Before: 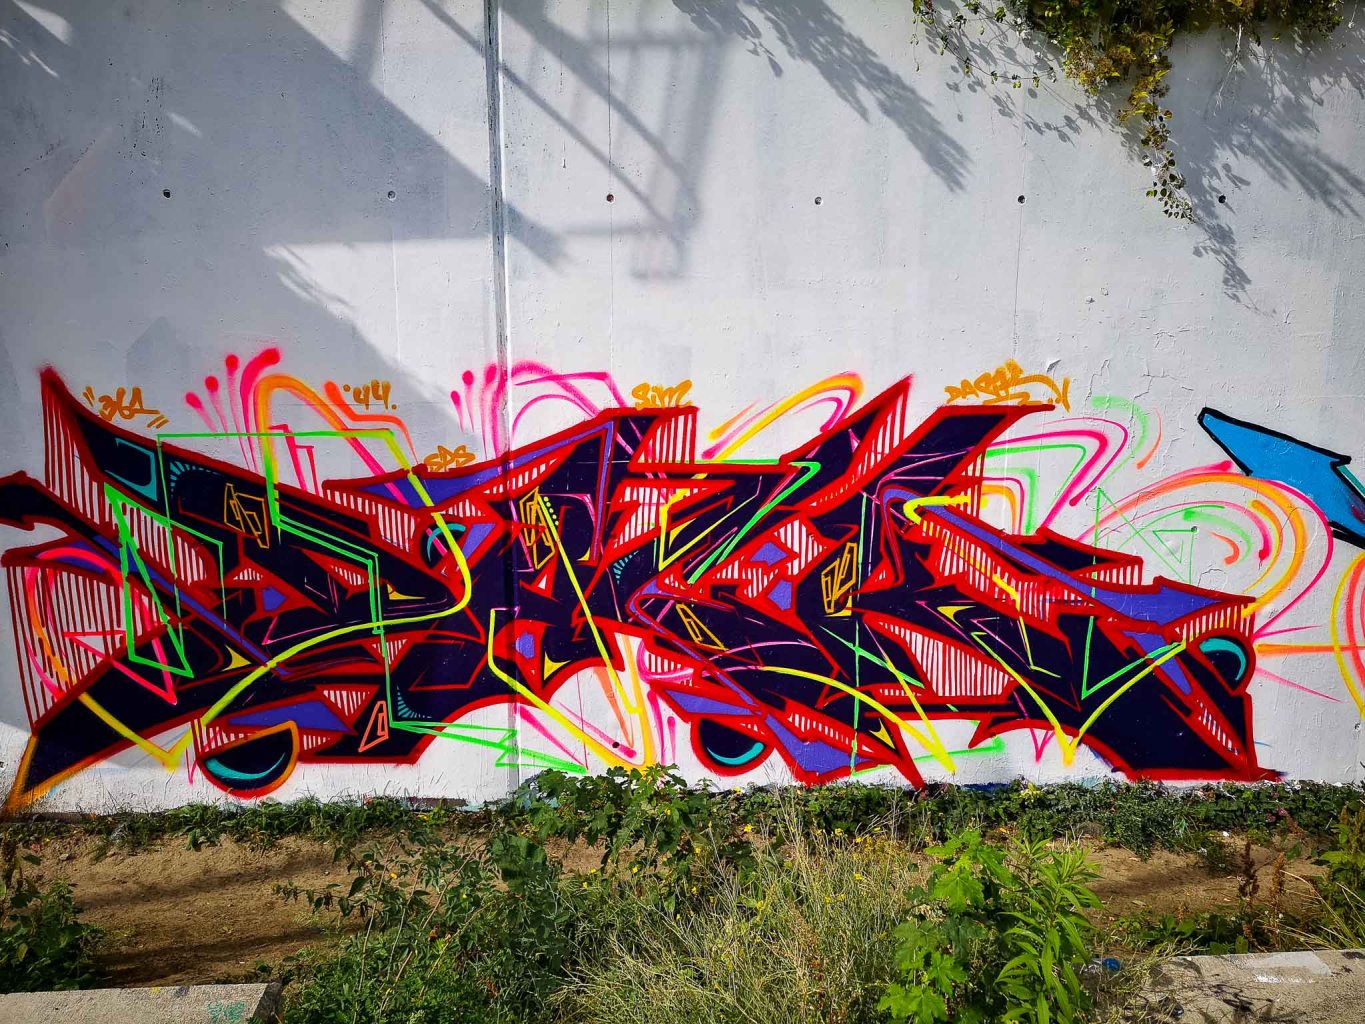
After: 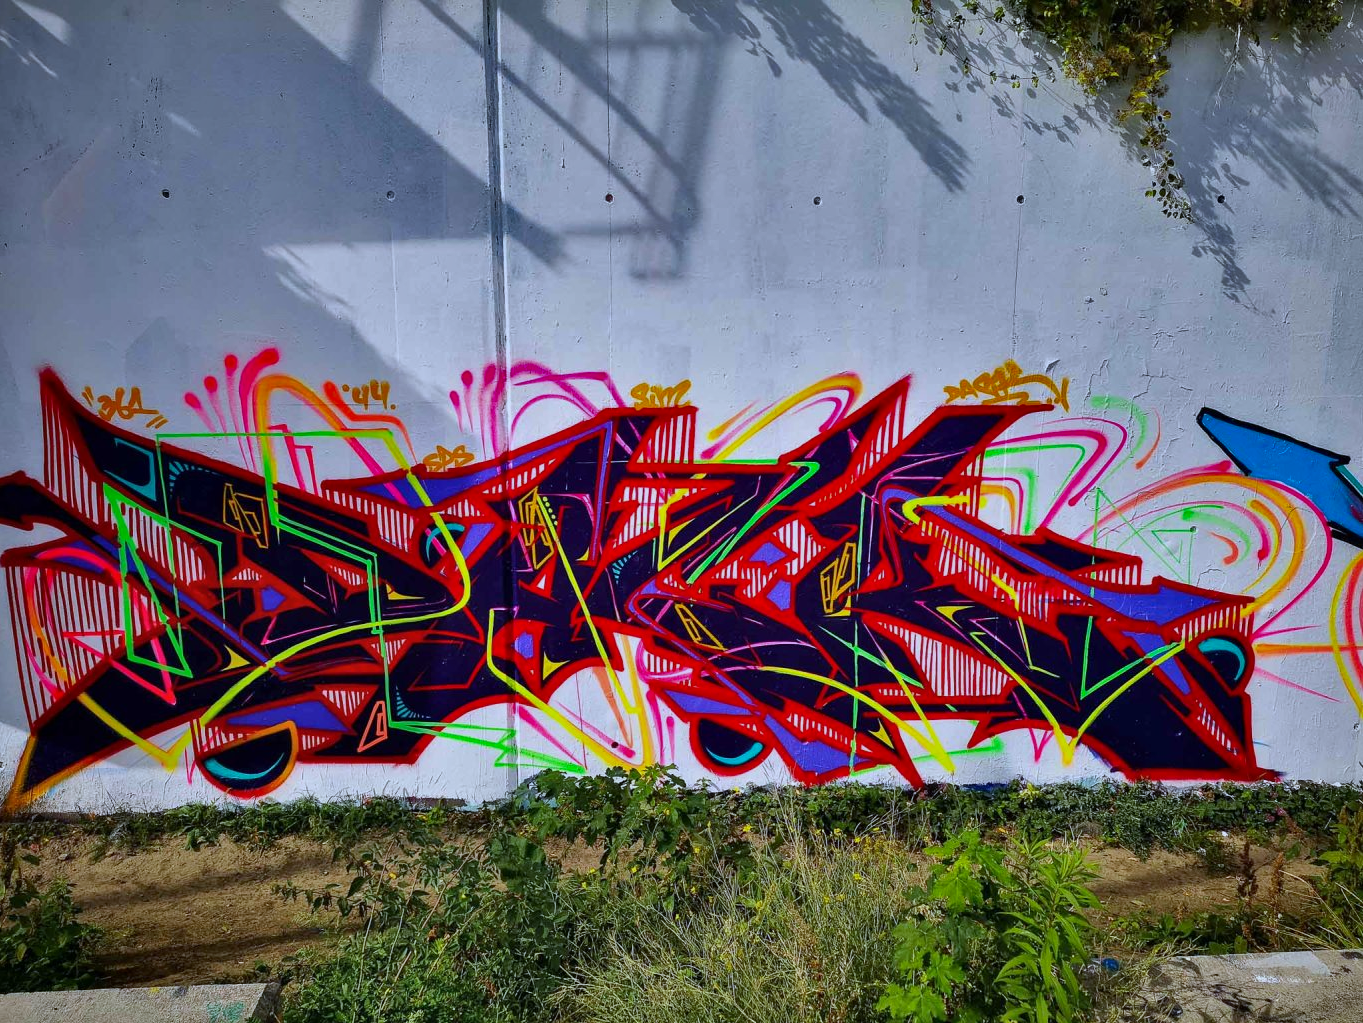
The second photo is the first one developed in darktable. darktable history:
crop and rotate: left 0.126%
shadows and highlights: shadows 80.73, white point adjustment -9.07, highlights -61.46, soften with gaussian
white balance: red 0.931, blue 1.11
